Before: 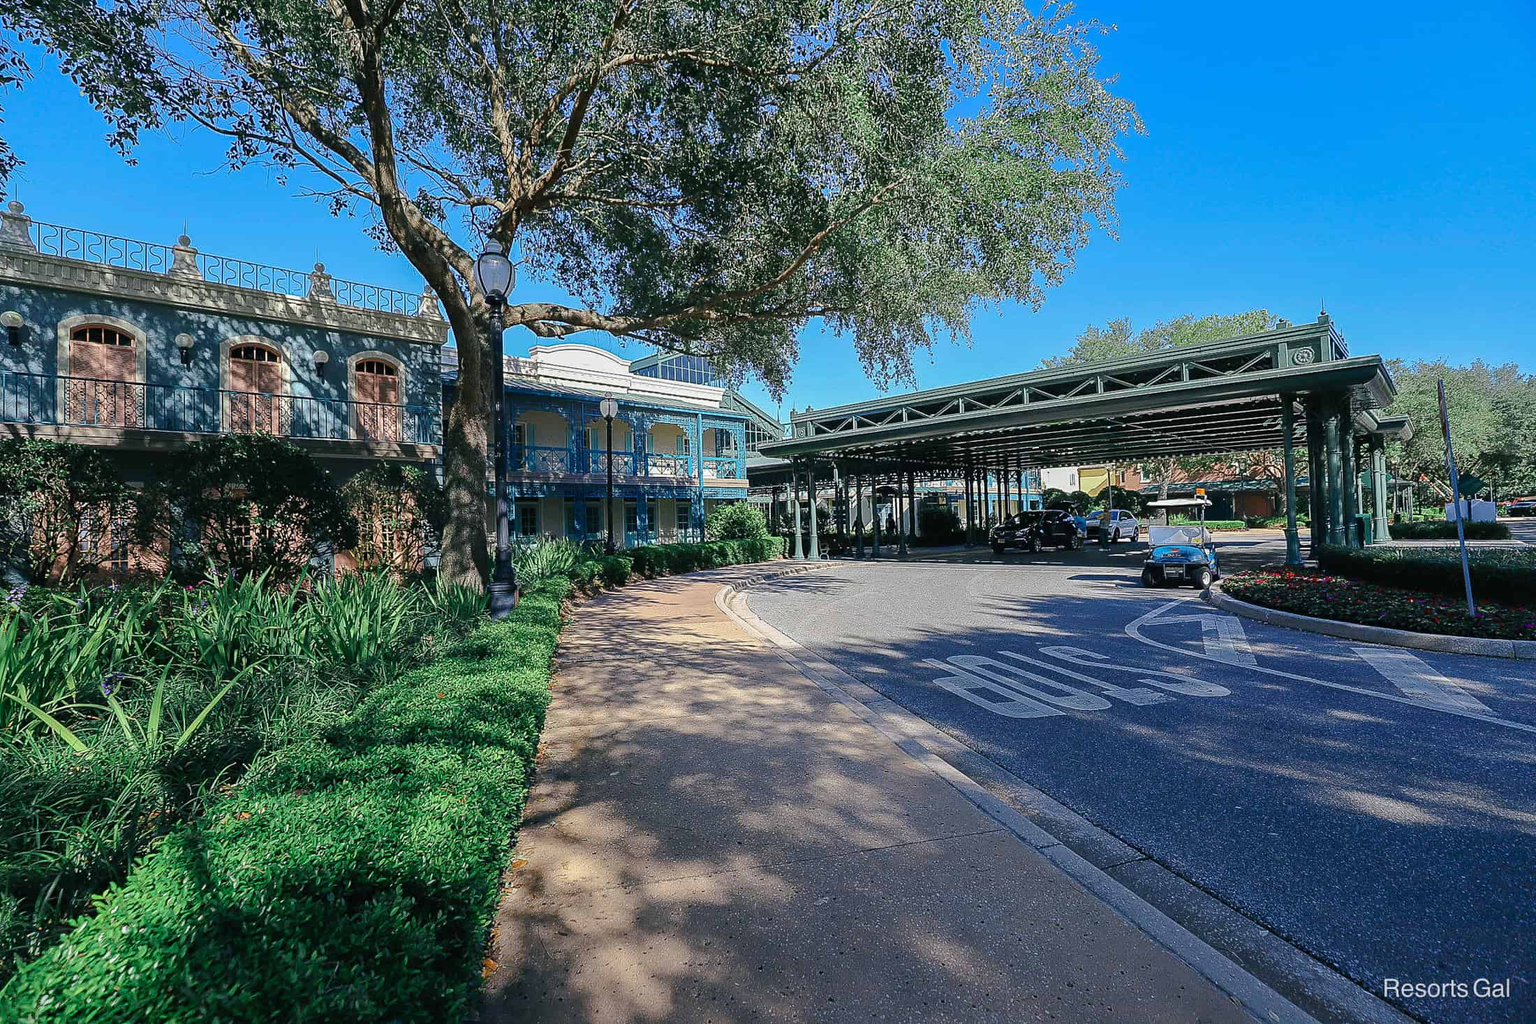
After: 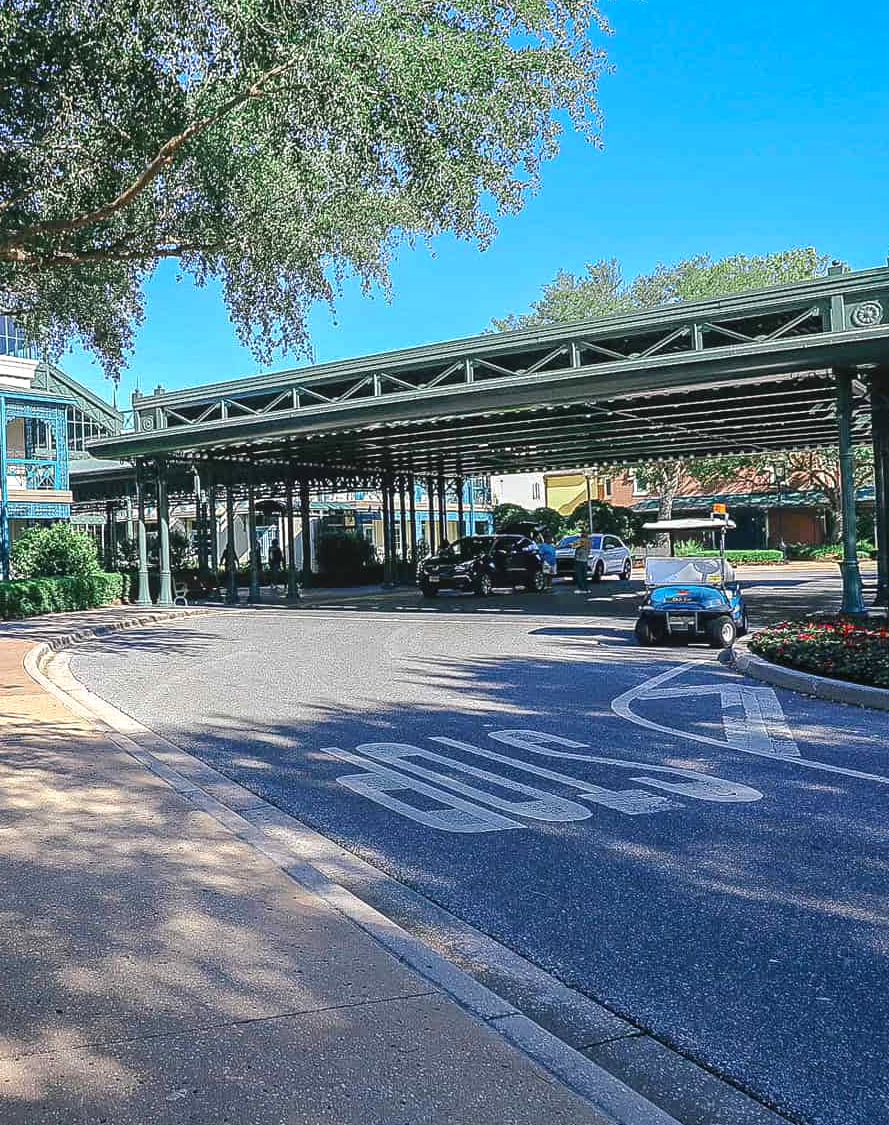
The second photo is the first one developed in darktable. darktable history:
exposure: black level correction 0, exposure 0.498 EV, compensate highlight preservation false
crop: left 45.499%, top 13.428%, right 14.057%, bottom 9.845%
local contrast: detail 110%
